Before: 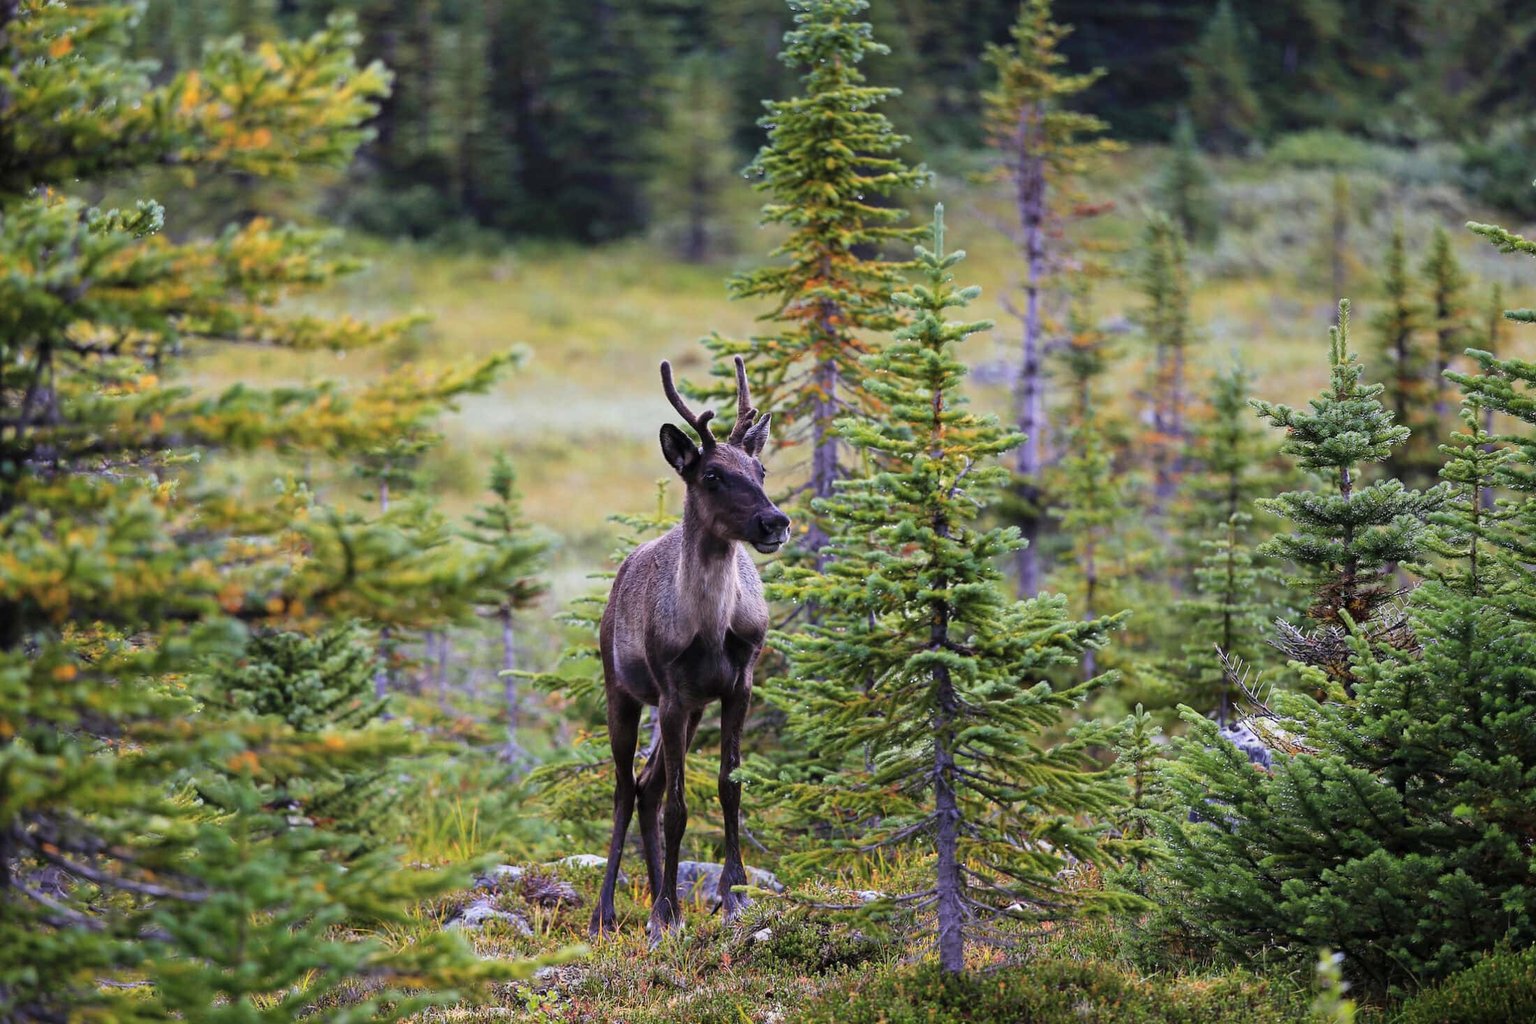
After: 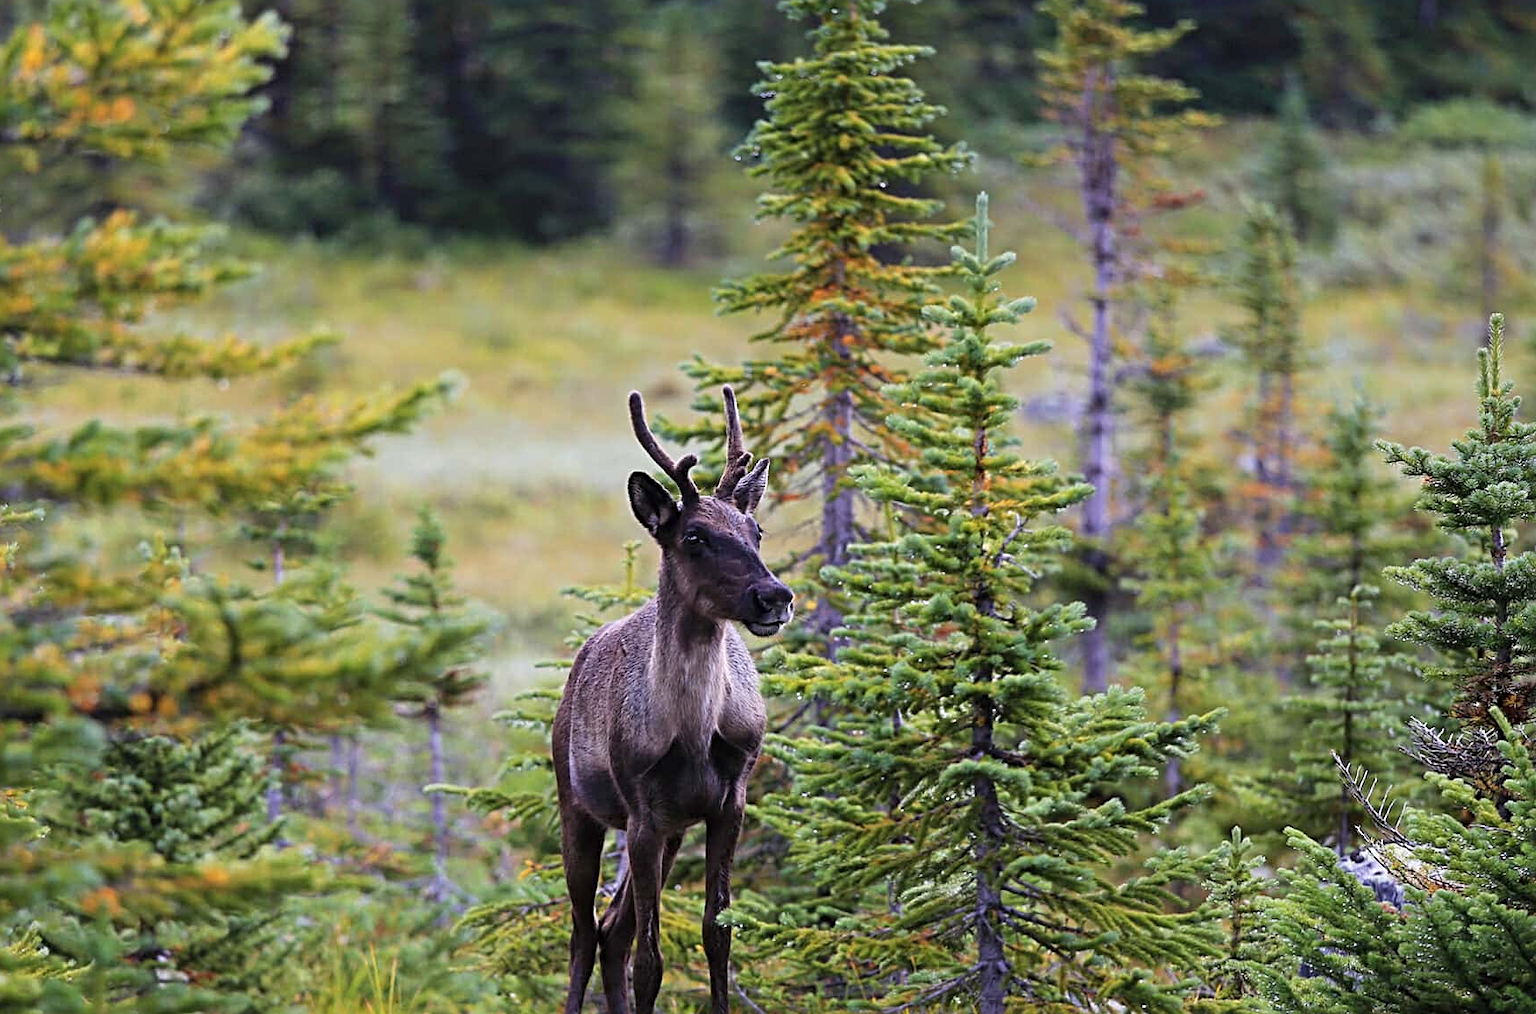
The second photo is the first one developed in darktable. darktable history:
crop and rotate: left 10.77%, top 5.1%, right 10.41%, bottom 16.76%
sharpen: radius 3.119
